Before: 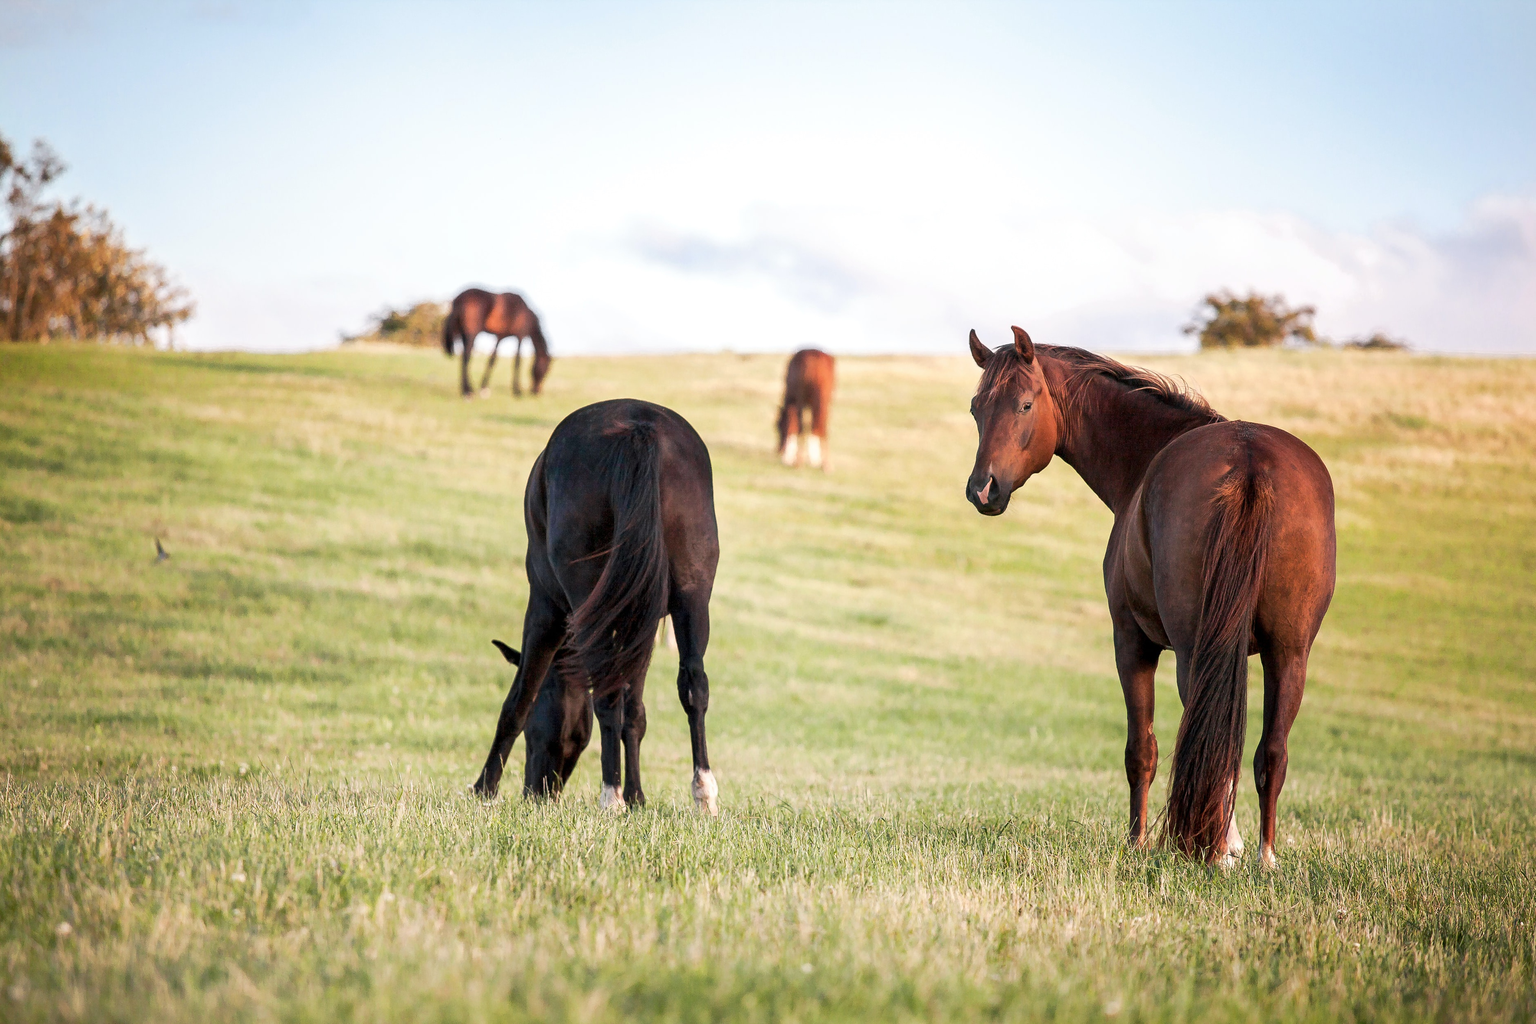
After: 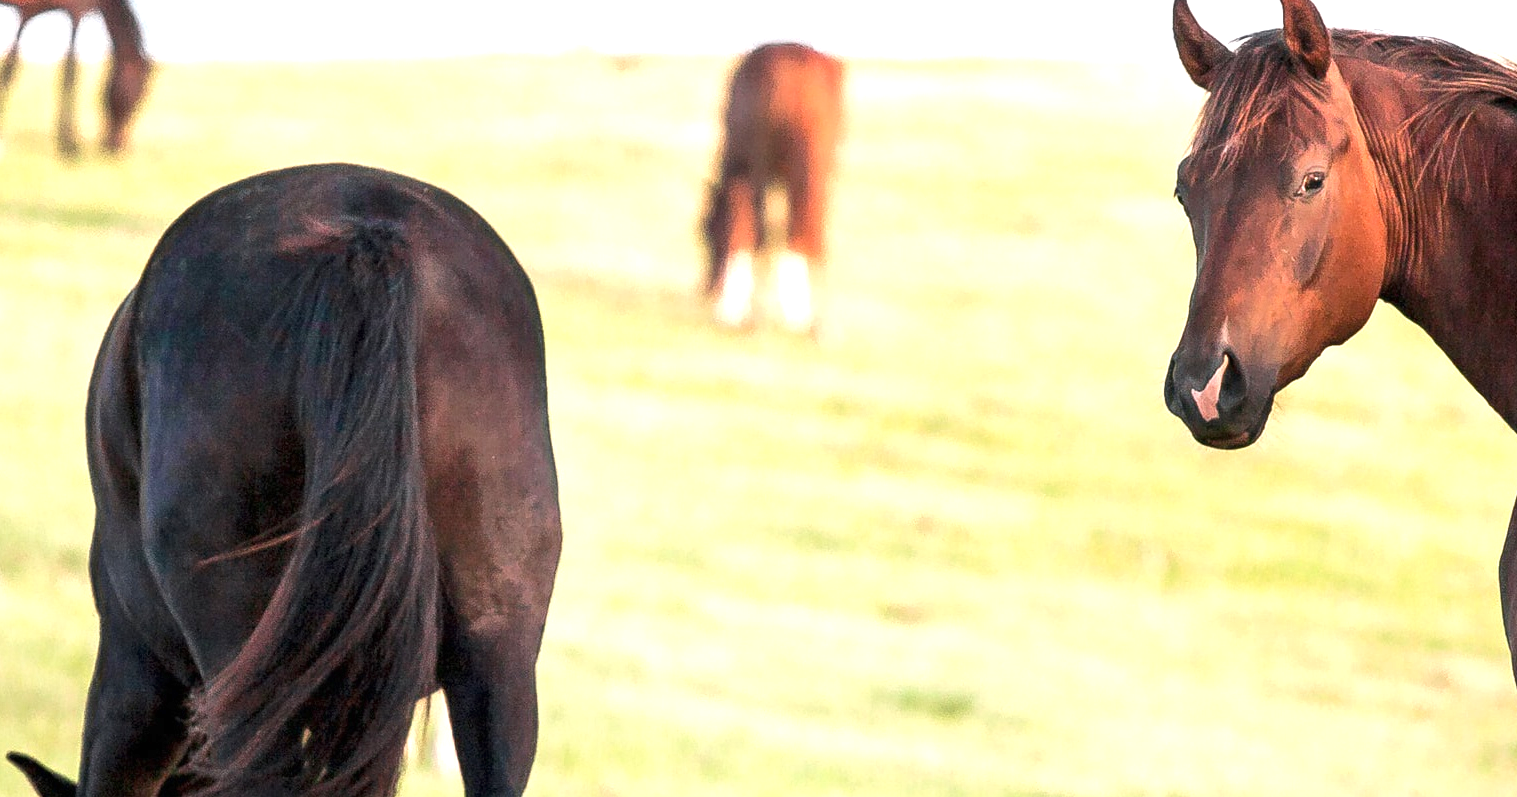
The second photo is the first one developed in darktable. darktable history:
color calibration: illuminant same as pipeline (D50), adaptation XYZ, x 0.346, y 0.358, temperature 5014.95 K
crop: left 31.841%, top 32.401%, right 27.689%, bottom 35.695%
exposure: black level correction 0, exposure 0.702 EV, compensate highlight preservation false
